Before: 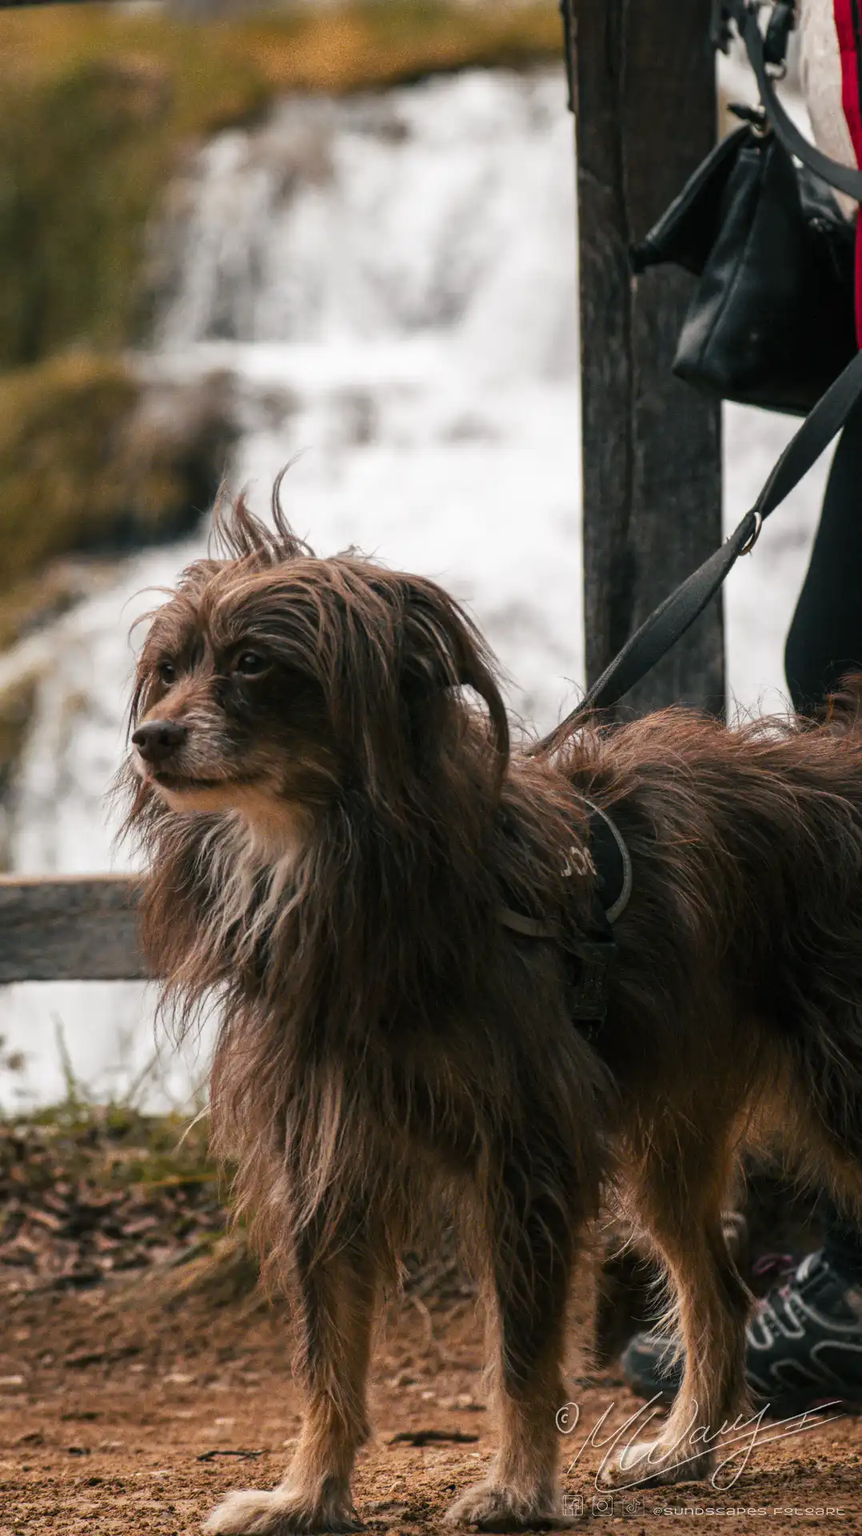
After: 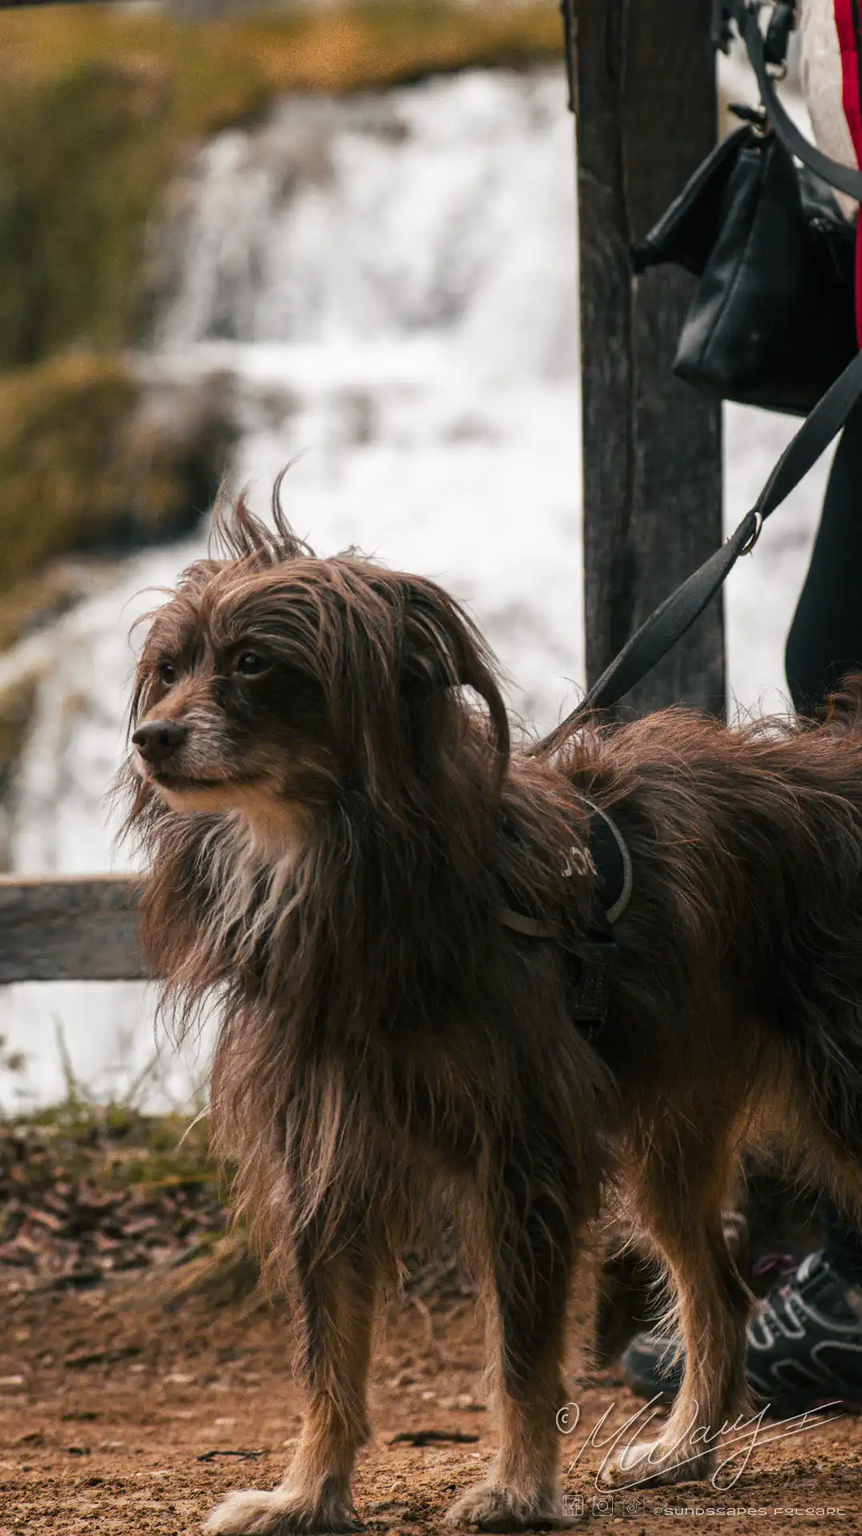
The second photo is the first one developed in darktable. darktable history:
color balance: contrast fulcrum 17.78%
